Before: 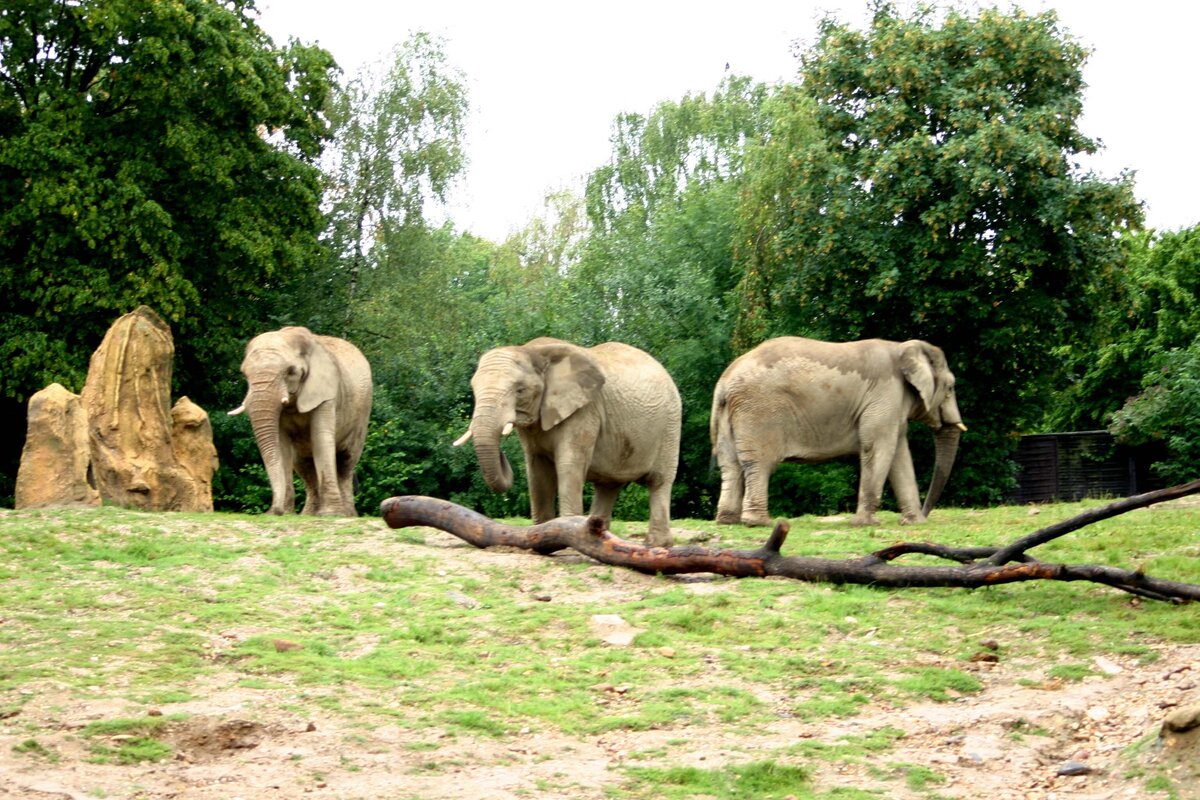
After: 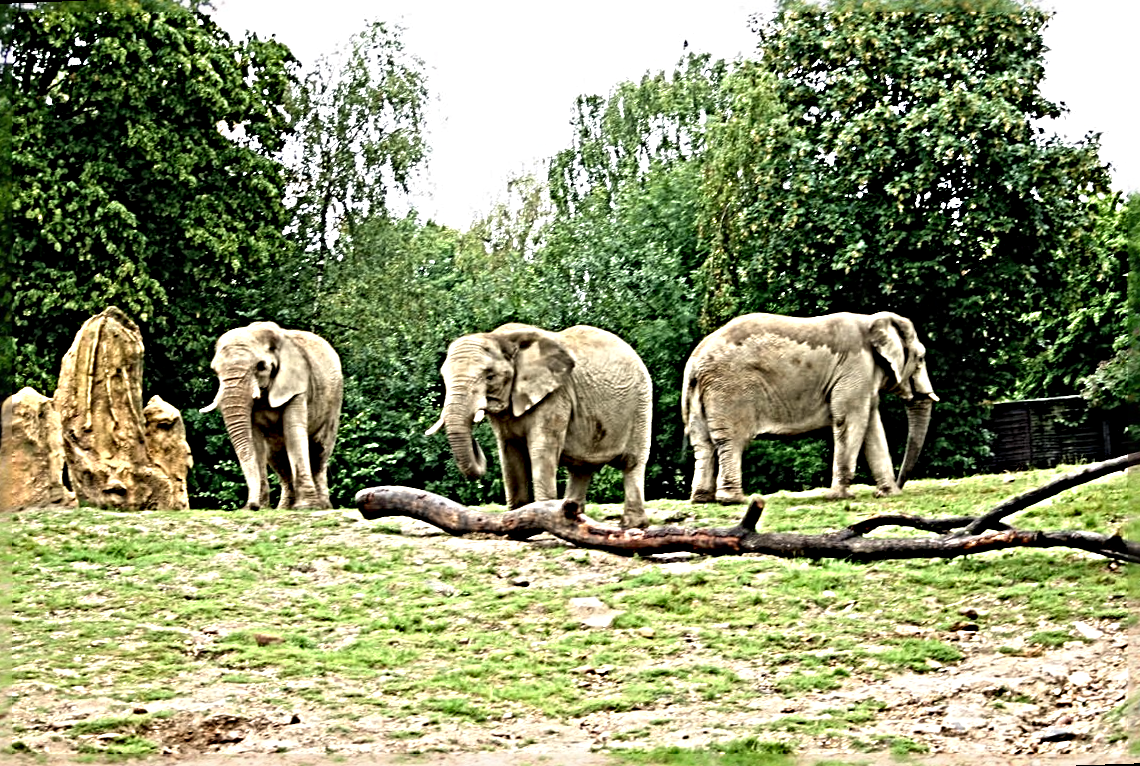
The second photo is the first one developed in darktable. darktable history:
rotate and perspective: rotation -2.12°, lens shift (vertical) 0.009, lens shift (horizontal) -0.008, automatic cropping original format, crop left 0.036, crop right 0.964, crop top 0.05, crop bottom 0.959
crop: bottom 0.071%
sharpen: radius 6.3, amount 1.8, threshold 0
